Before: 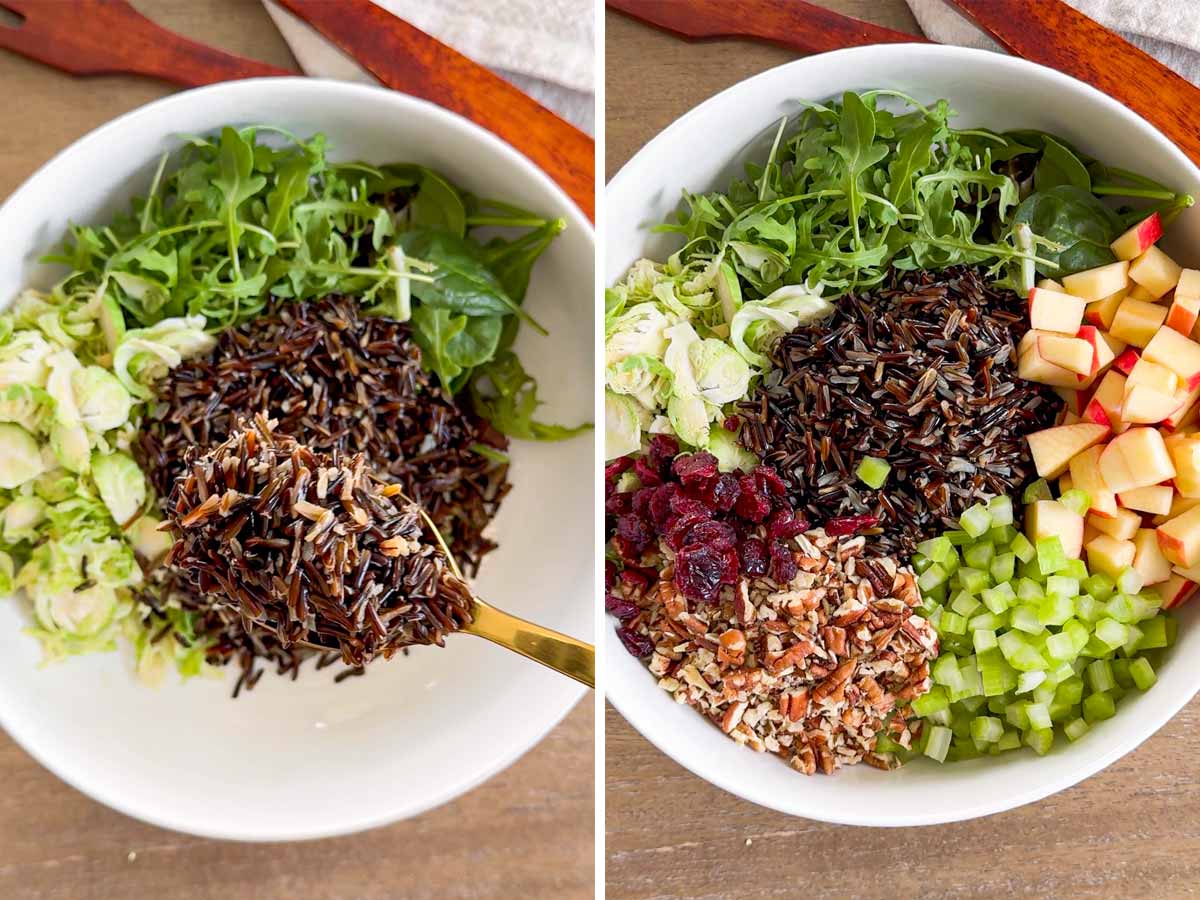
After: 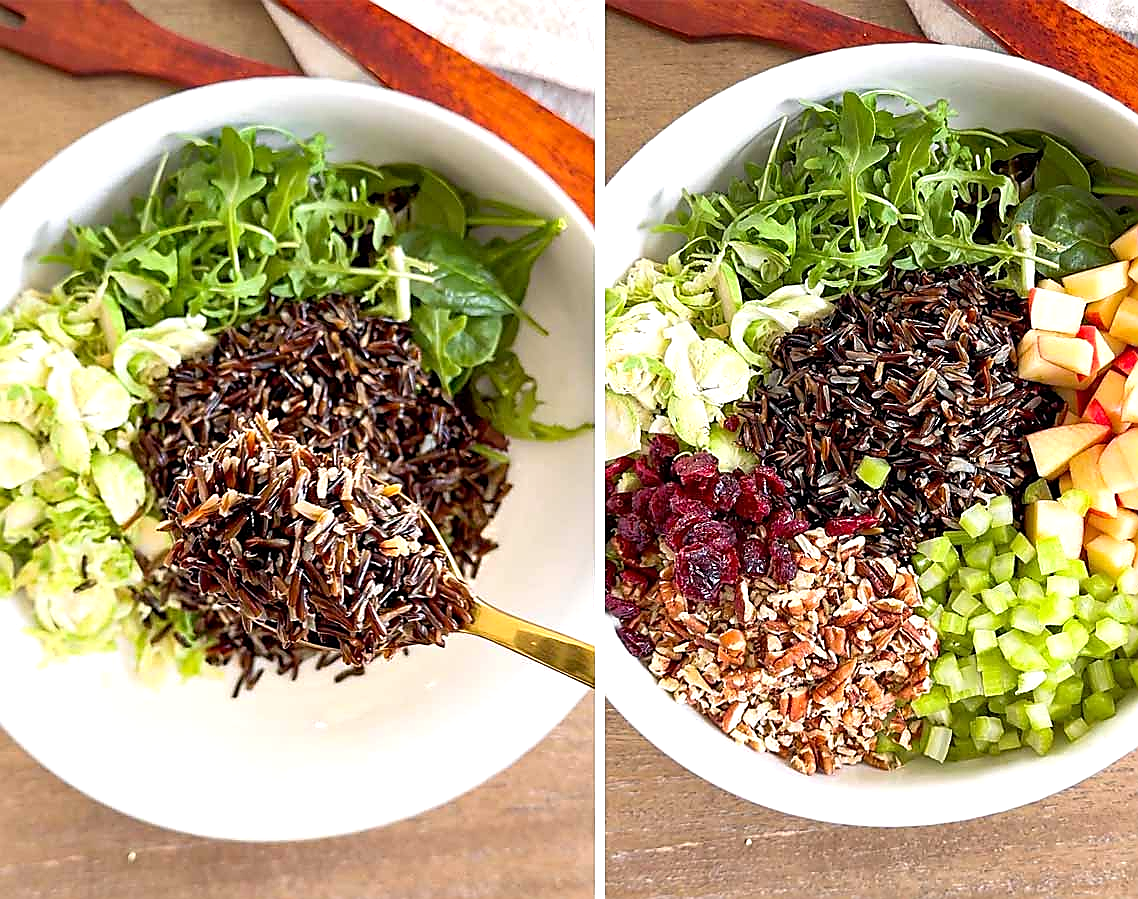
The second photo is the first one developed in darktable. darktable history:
exposure: black level correction 0.001, exposure 0.5 EV, compensate exposure bias true, compensate highlight preservation false
sharpen: radius 1.4, amount 1.25, threshold 0.7
crop and rotate: right 5.167%
